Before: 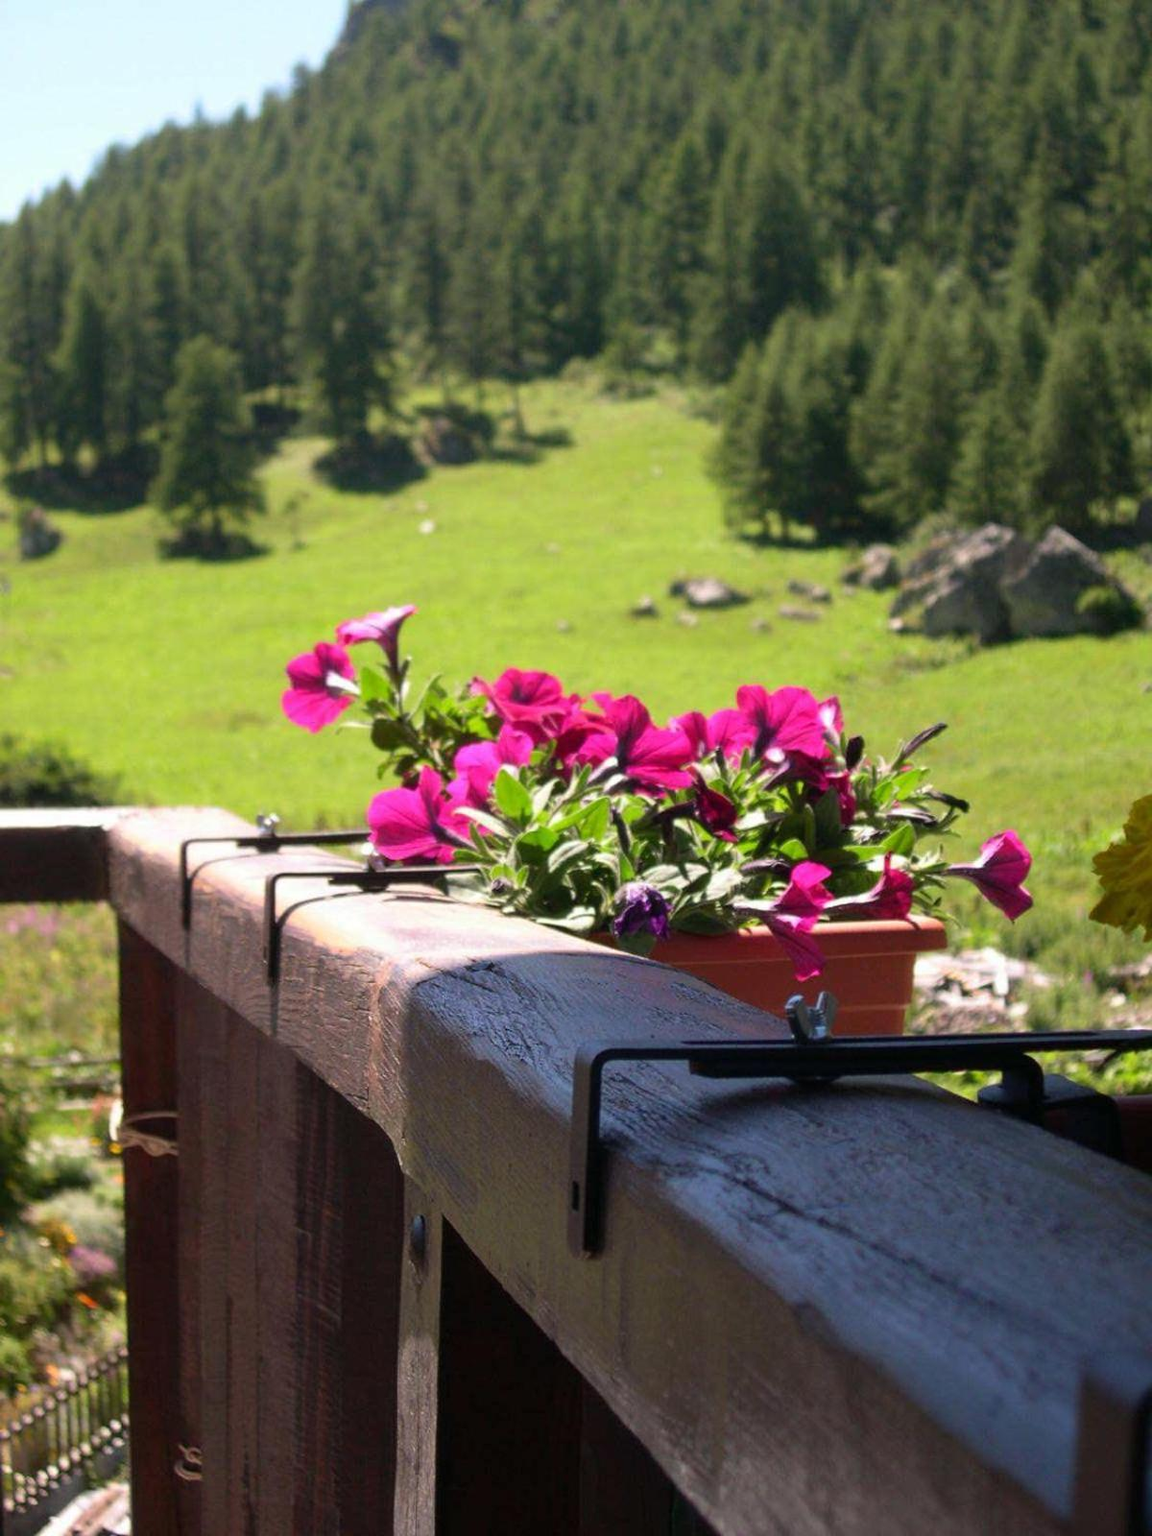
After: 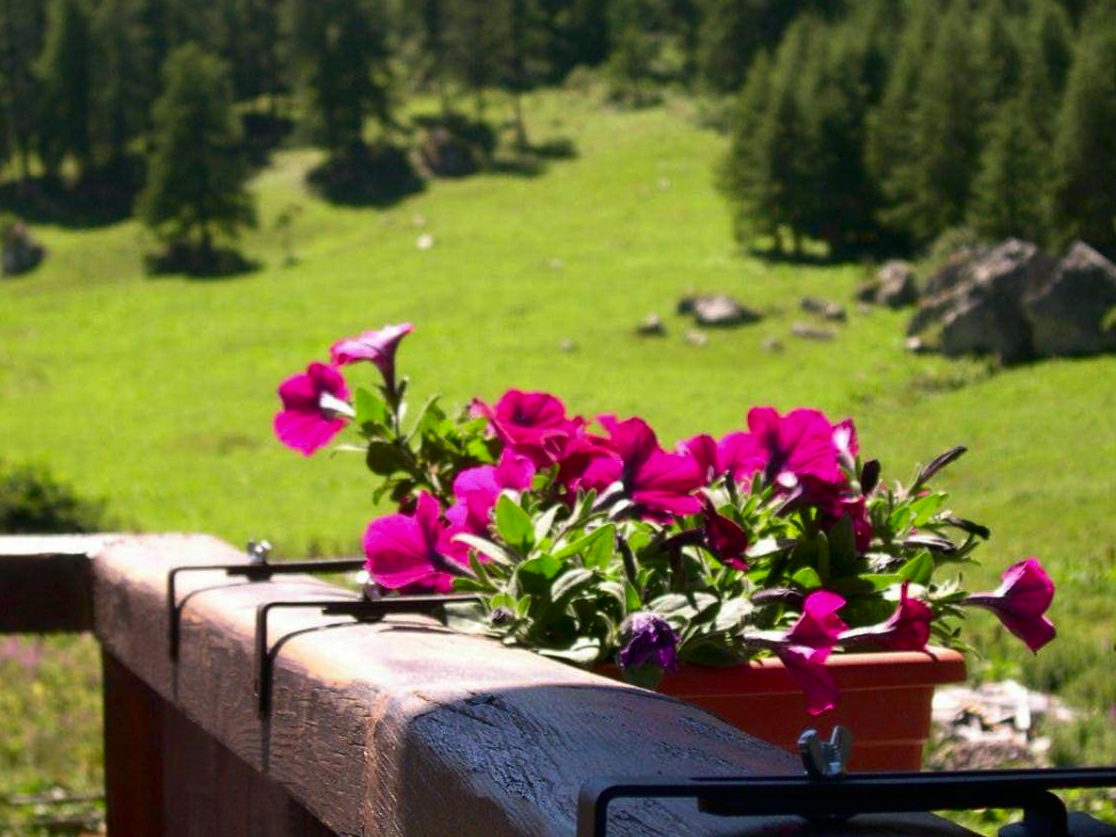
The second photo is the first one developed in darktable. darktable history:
crop: left 1.744%, top 19.225%, right 5.069%, bottom 28.357%
contrast brightness saturation: contrast 0.07, brightness -0.13, saturation 0.06
sharpen: radius 2.883, amount 0.868, threshold 47.523
